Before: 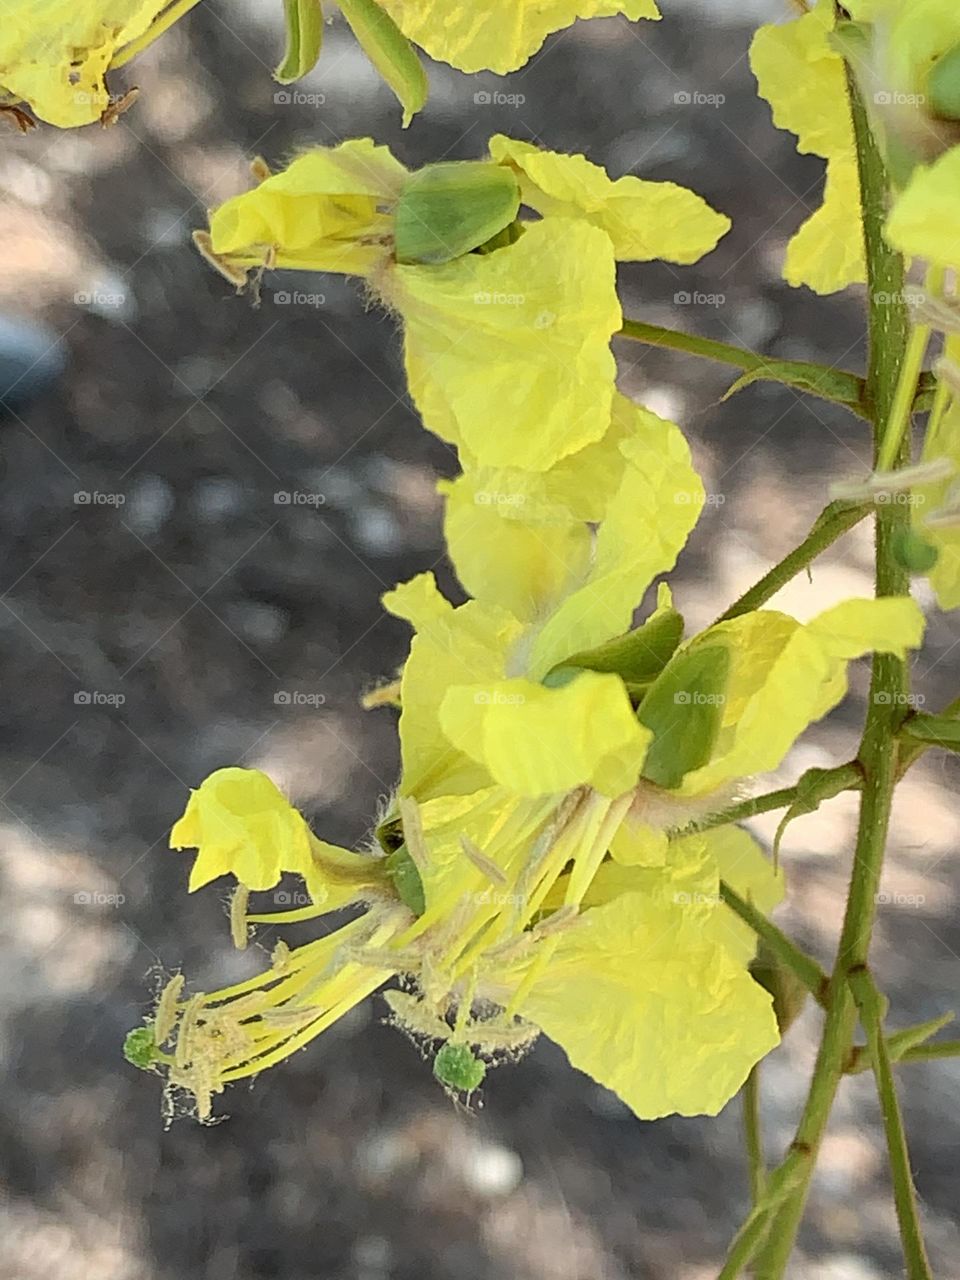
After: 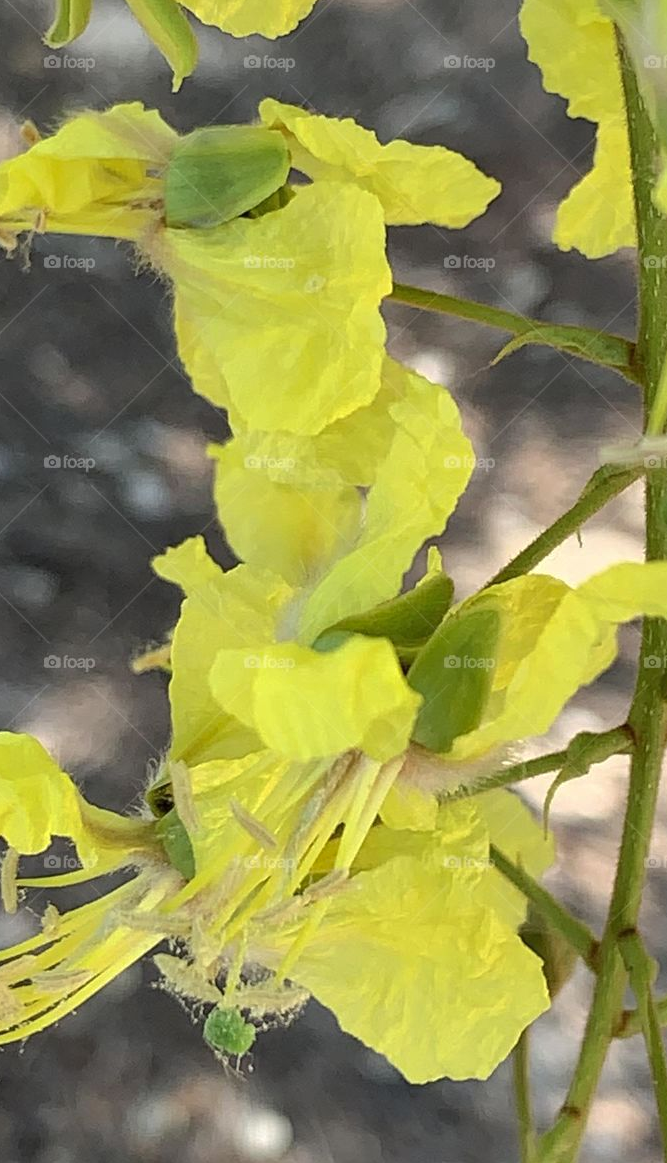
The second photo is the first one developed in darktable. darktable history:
tone equalizer: on, module defaults
crop and rotate: left 24.034%, top 2.838%, right 6.406%, bottom 6.299%
shadows and highlights: shadows 10, white point adjustment 1, highlights -40
